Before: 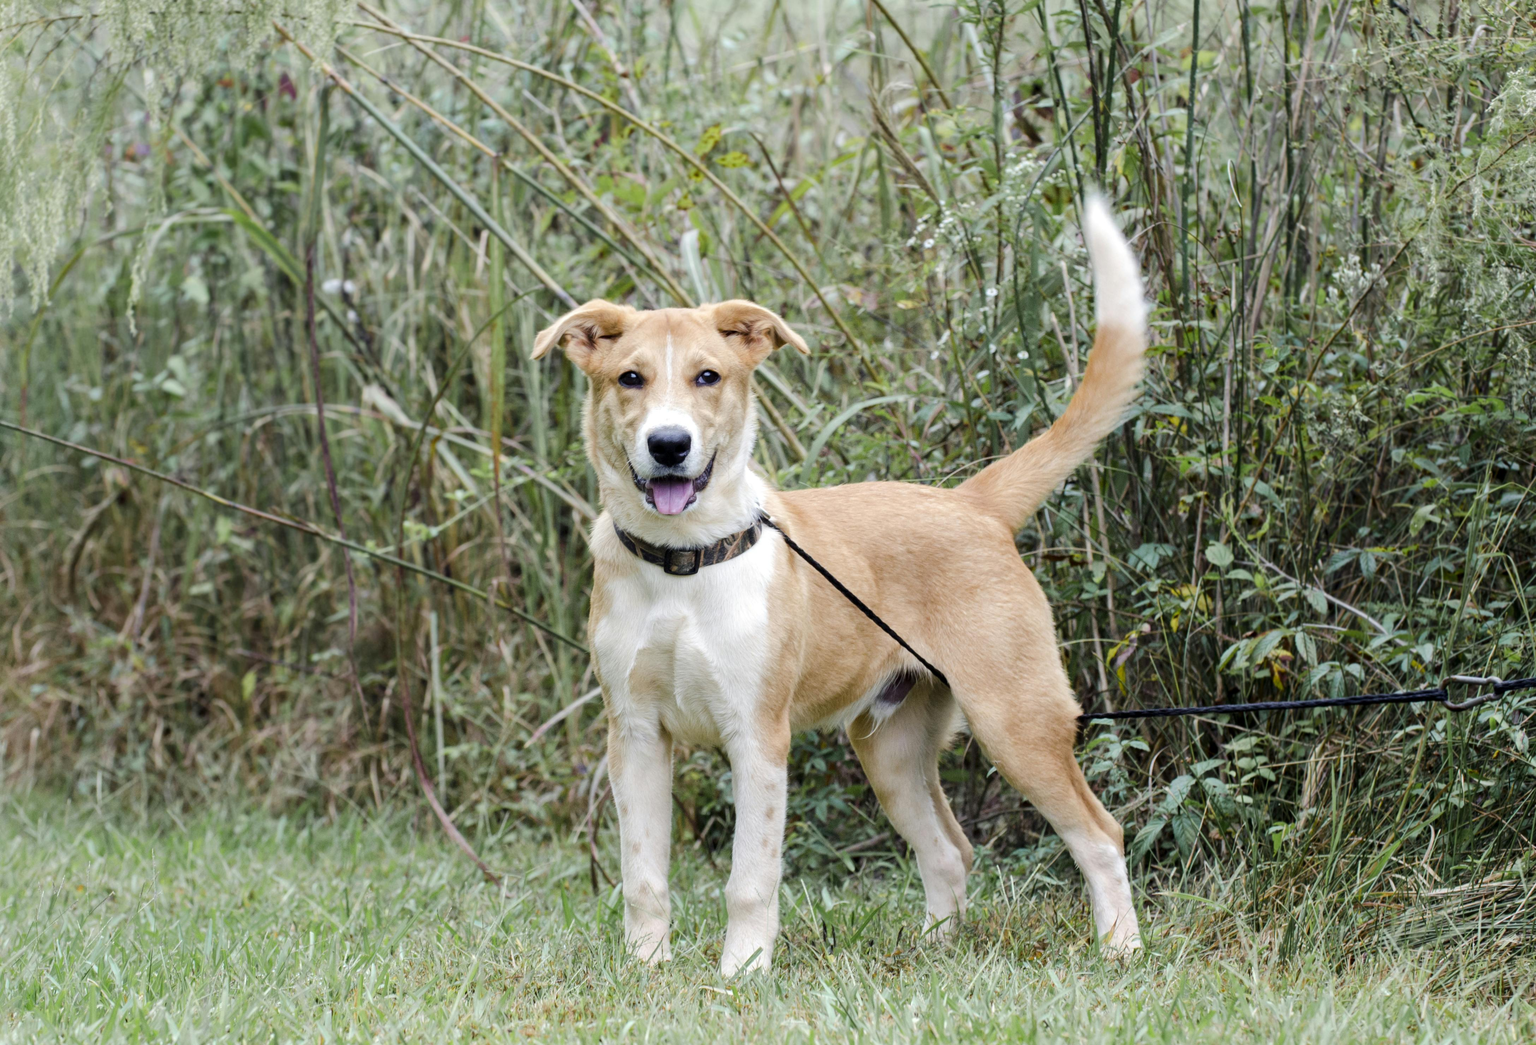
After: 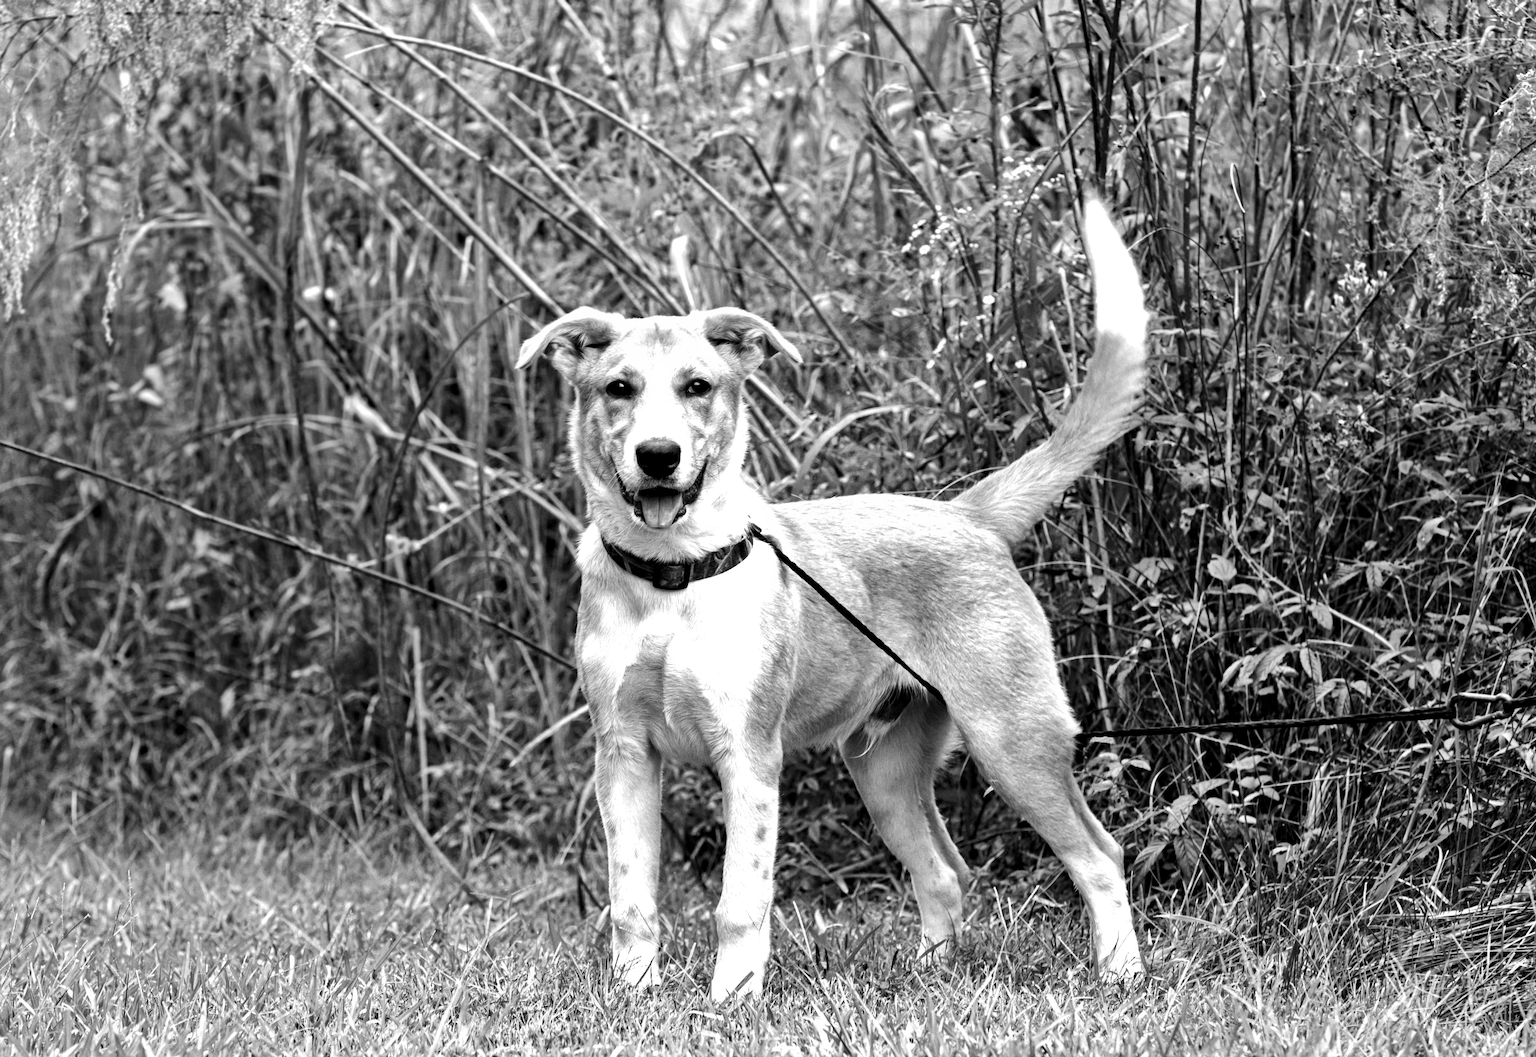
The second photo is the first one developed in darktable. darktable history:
crop and rotate: left 1.774%, right 0.633%, bottom 1.28%
levels: levels [0.044, 0.475, 0.791]
haze removal: strength 0.42, compatibility mode true, adaptive false
shadows and highlights: highlights color adjustment 0%, low approximation 0.01, soften with gaussian
monochrome: on, module defaults
